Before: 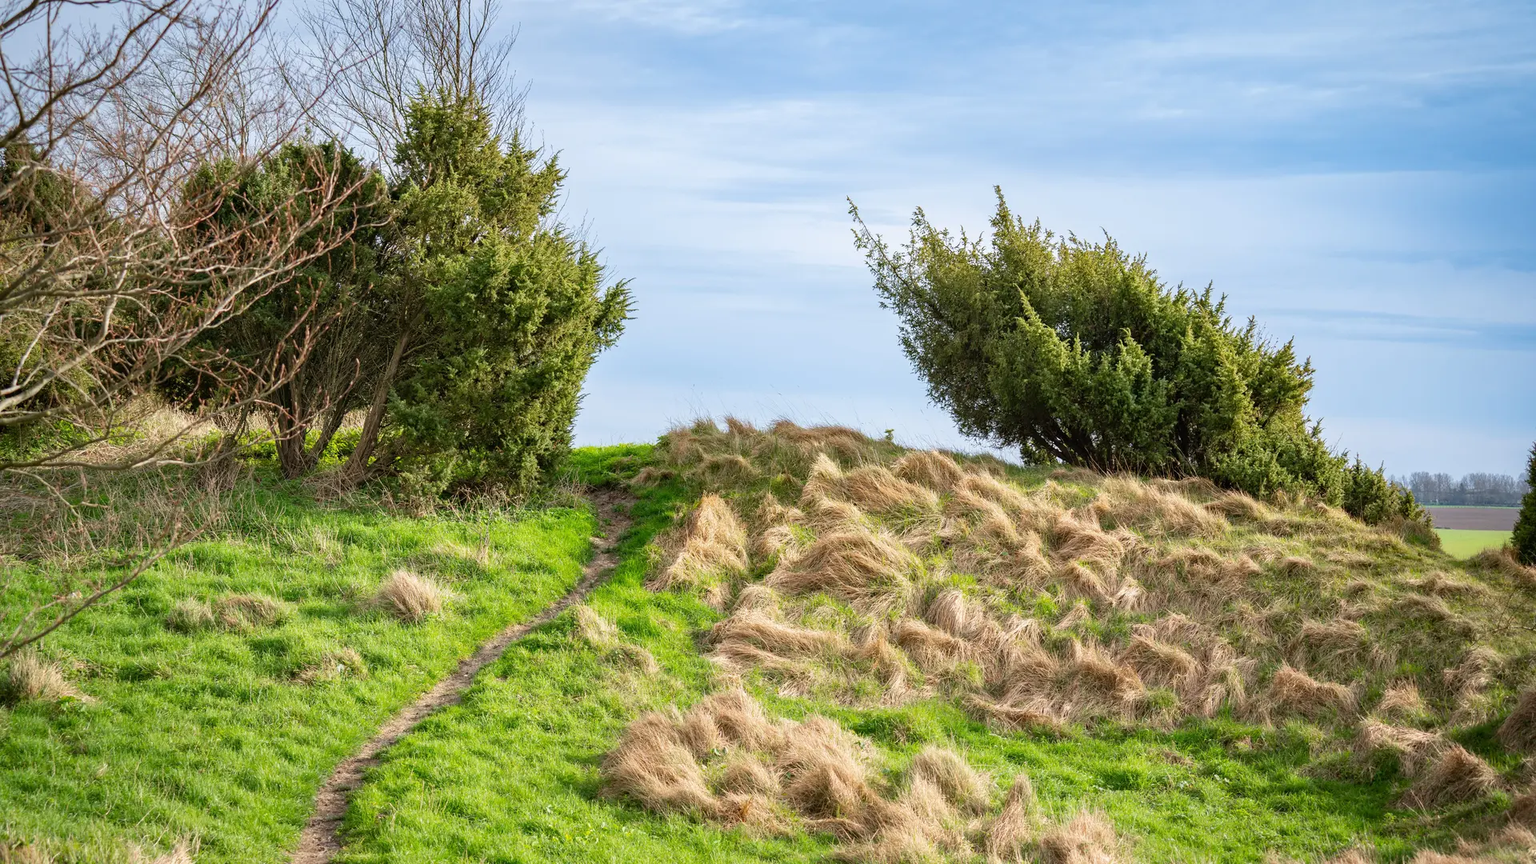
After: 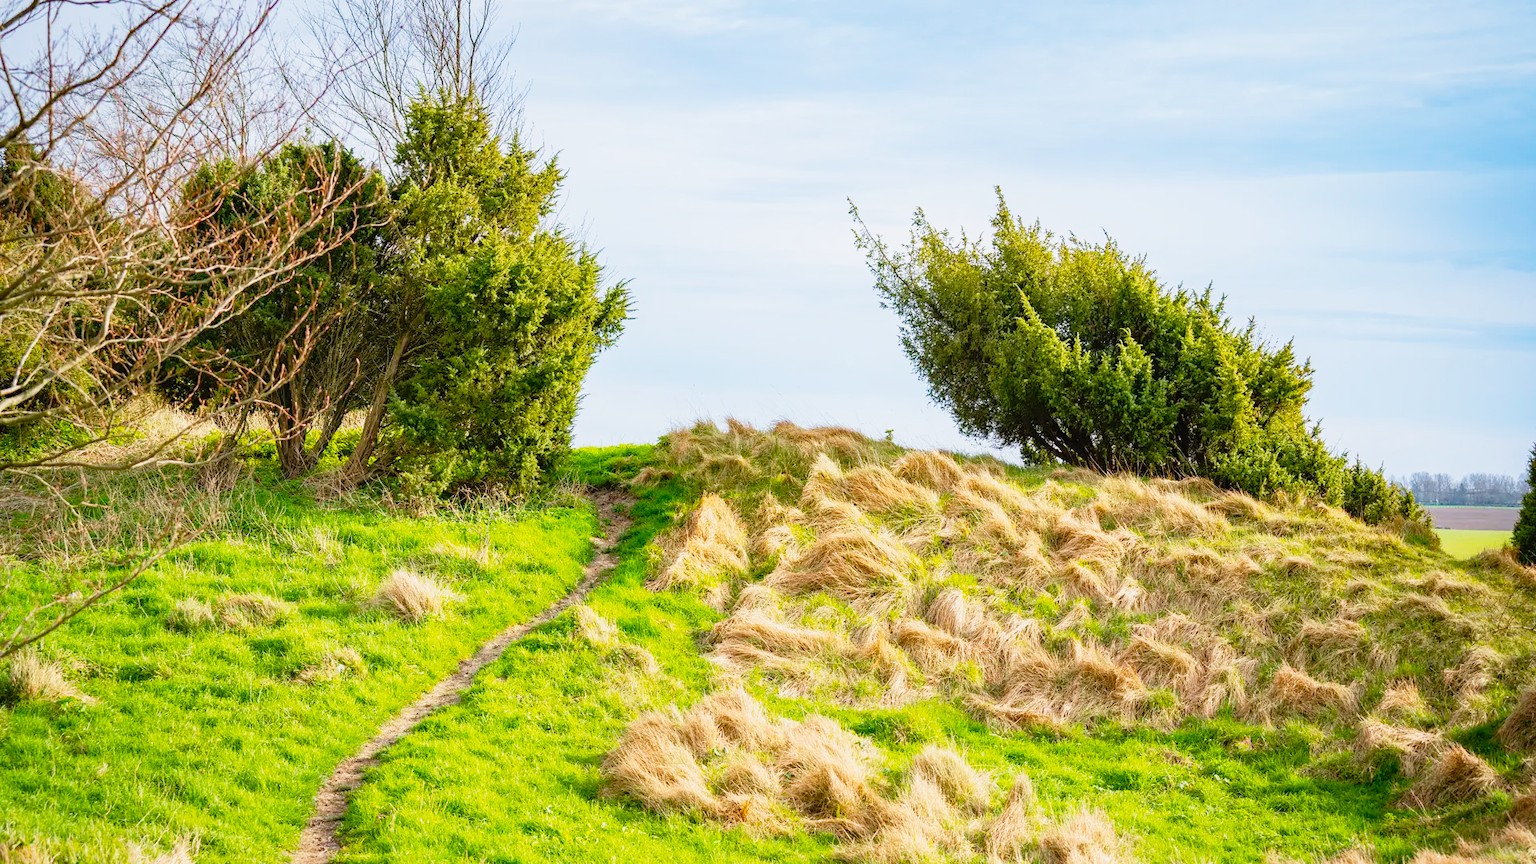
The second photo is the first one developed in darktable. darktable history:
color balance rgb: power › hue 209.54°, highlights gain › chroma 0.121%, highlights gain › hue 332.91°, perceptual saturation grading › global saturation 25.014%, global vibrance 18.506%
tone curve: curves: ch0 [(0, 0.005) (0.103, 0.097) (0.18, 0.22) (0.378, 0.482) (0.504, 0.631) (0.663, 0.801) (0.834, 0.914) (1, 0.971)]; ch1 [(0, 0) (0.172, 0.123) (0.324, 0.253) (0.396, 0.388) (0.478, 0.461) (0.499, 0.498) (0.545, 0.587) (0.604, 0.692) (0.704, 0.818) (1, 1)]; ch2 [(0, 0) (0.411, 0.424) (0.496, 0.5) (0.521, 0.537) (0.555, 0.585) (0.628, 0.703) (1, 1)], preserve colors none
contrast equalizer: octaves 7, y [[0.5, 0.5, 0.472, 0.5, 0.5, 0.5], [0.5 ×6], [0.5 ×6], [0 ×6], [0 ×6]]
tone equalizer: edges refinement/feathering 500, mask exposure compensation -1.57 EV, preserve details no
